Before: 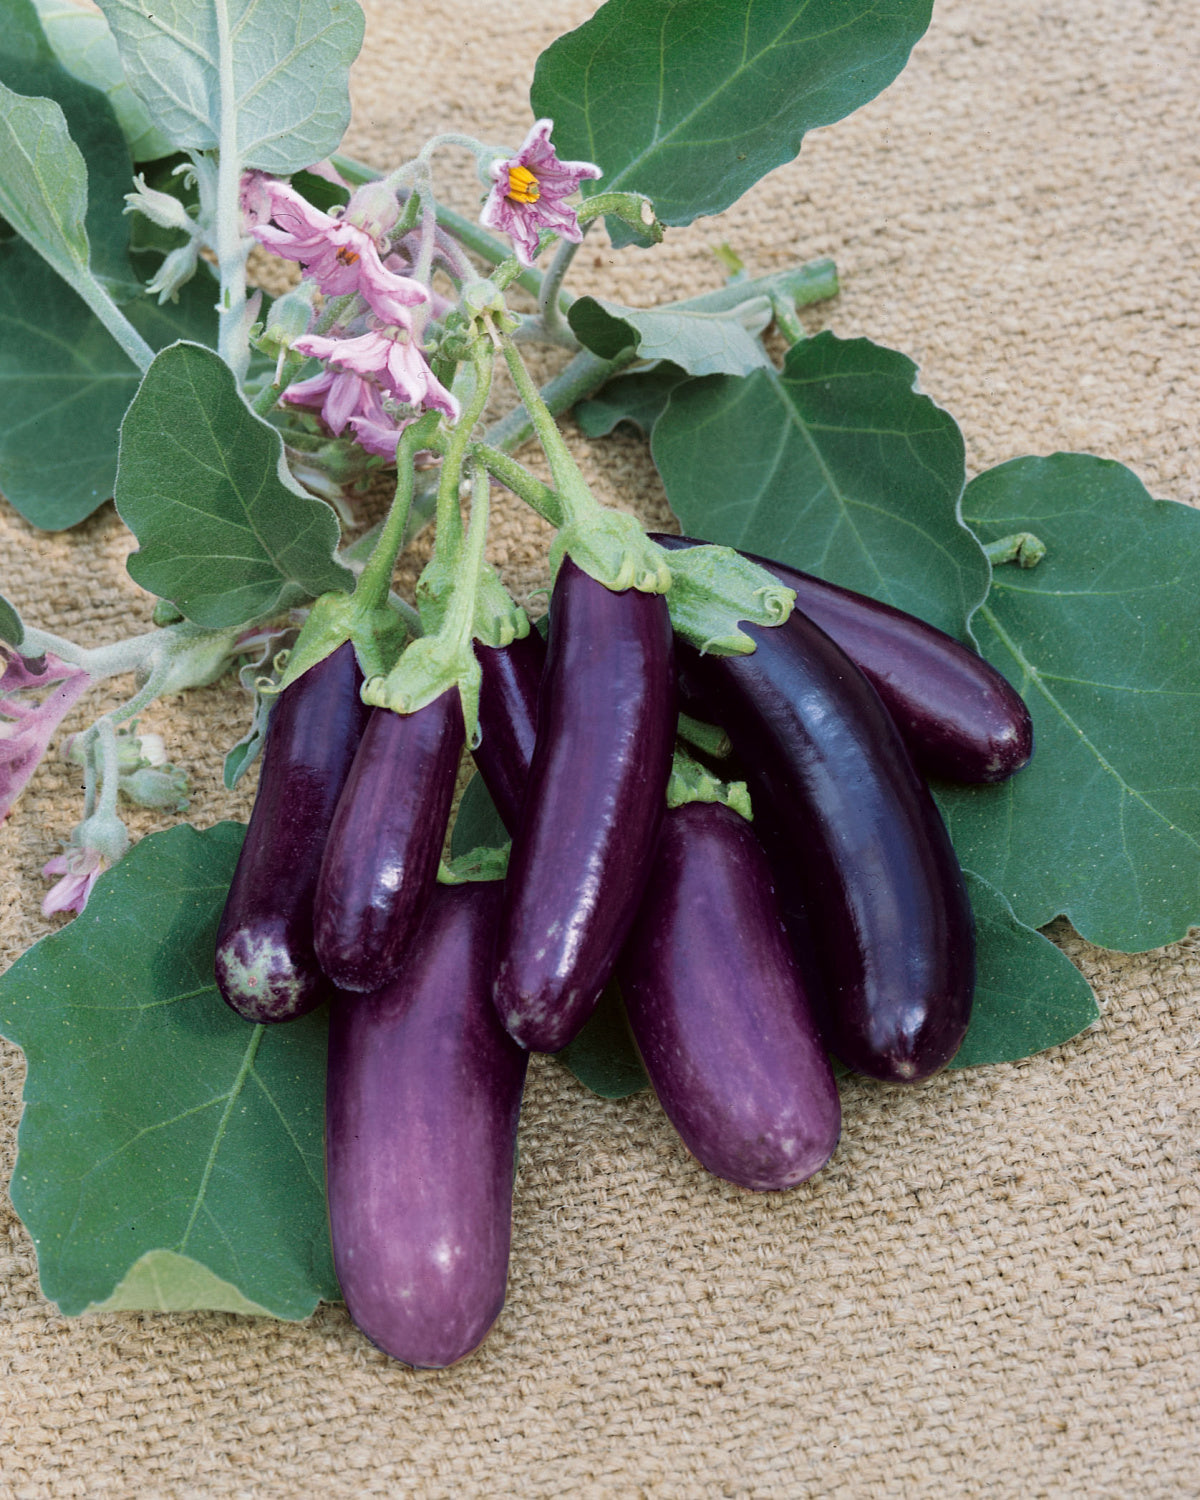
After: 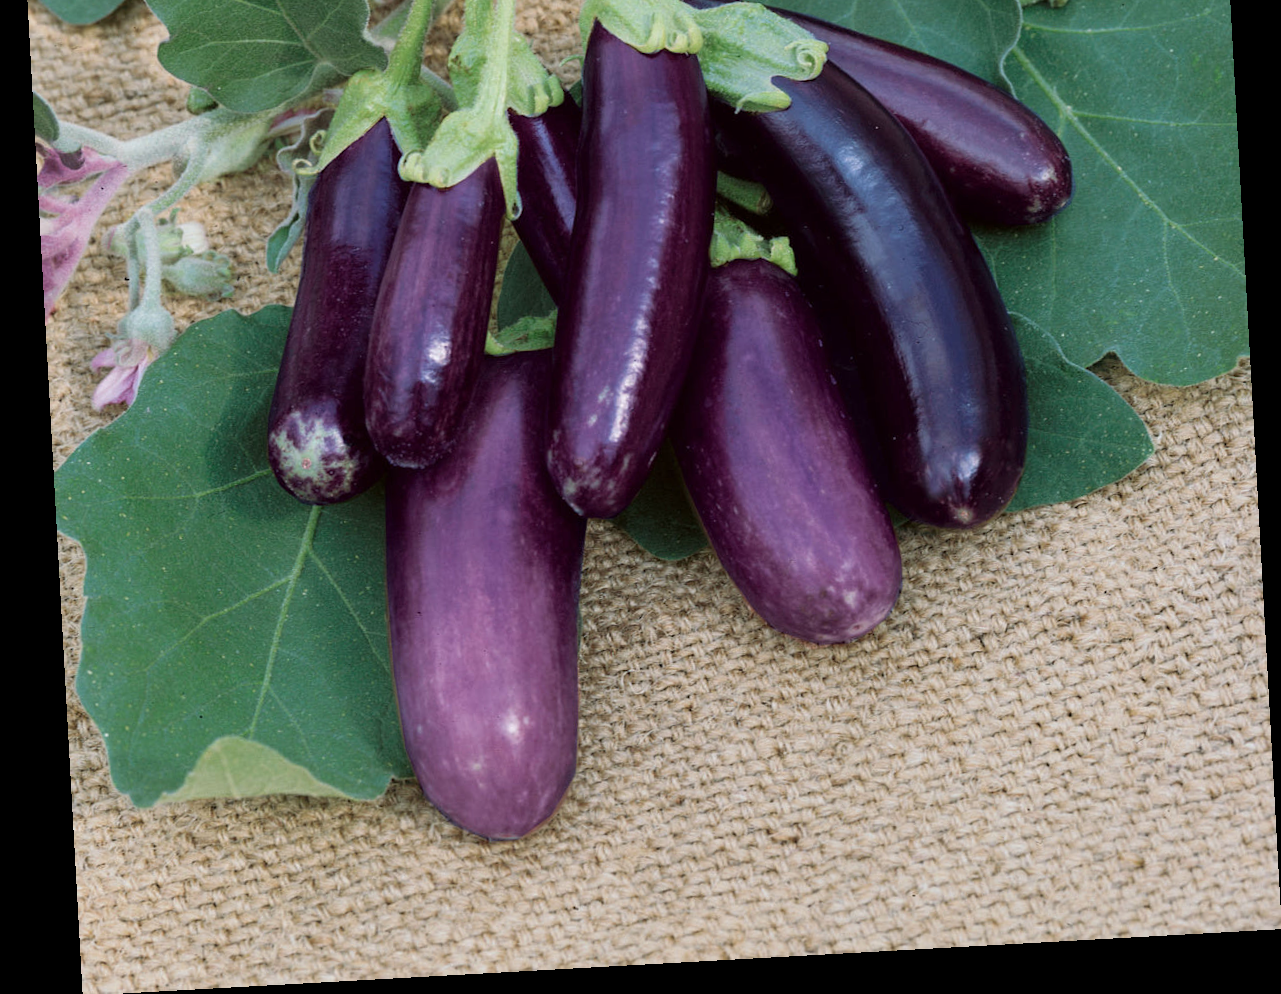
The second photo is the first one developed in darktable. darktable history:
crop and rotate: top 36.435%
rotate and perspective: rotation -3.18°, automatic cropping off
